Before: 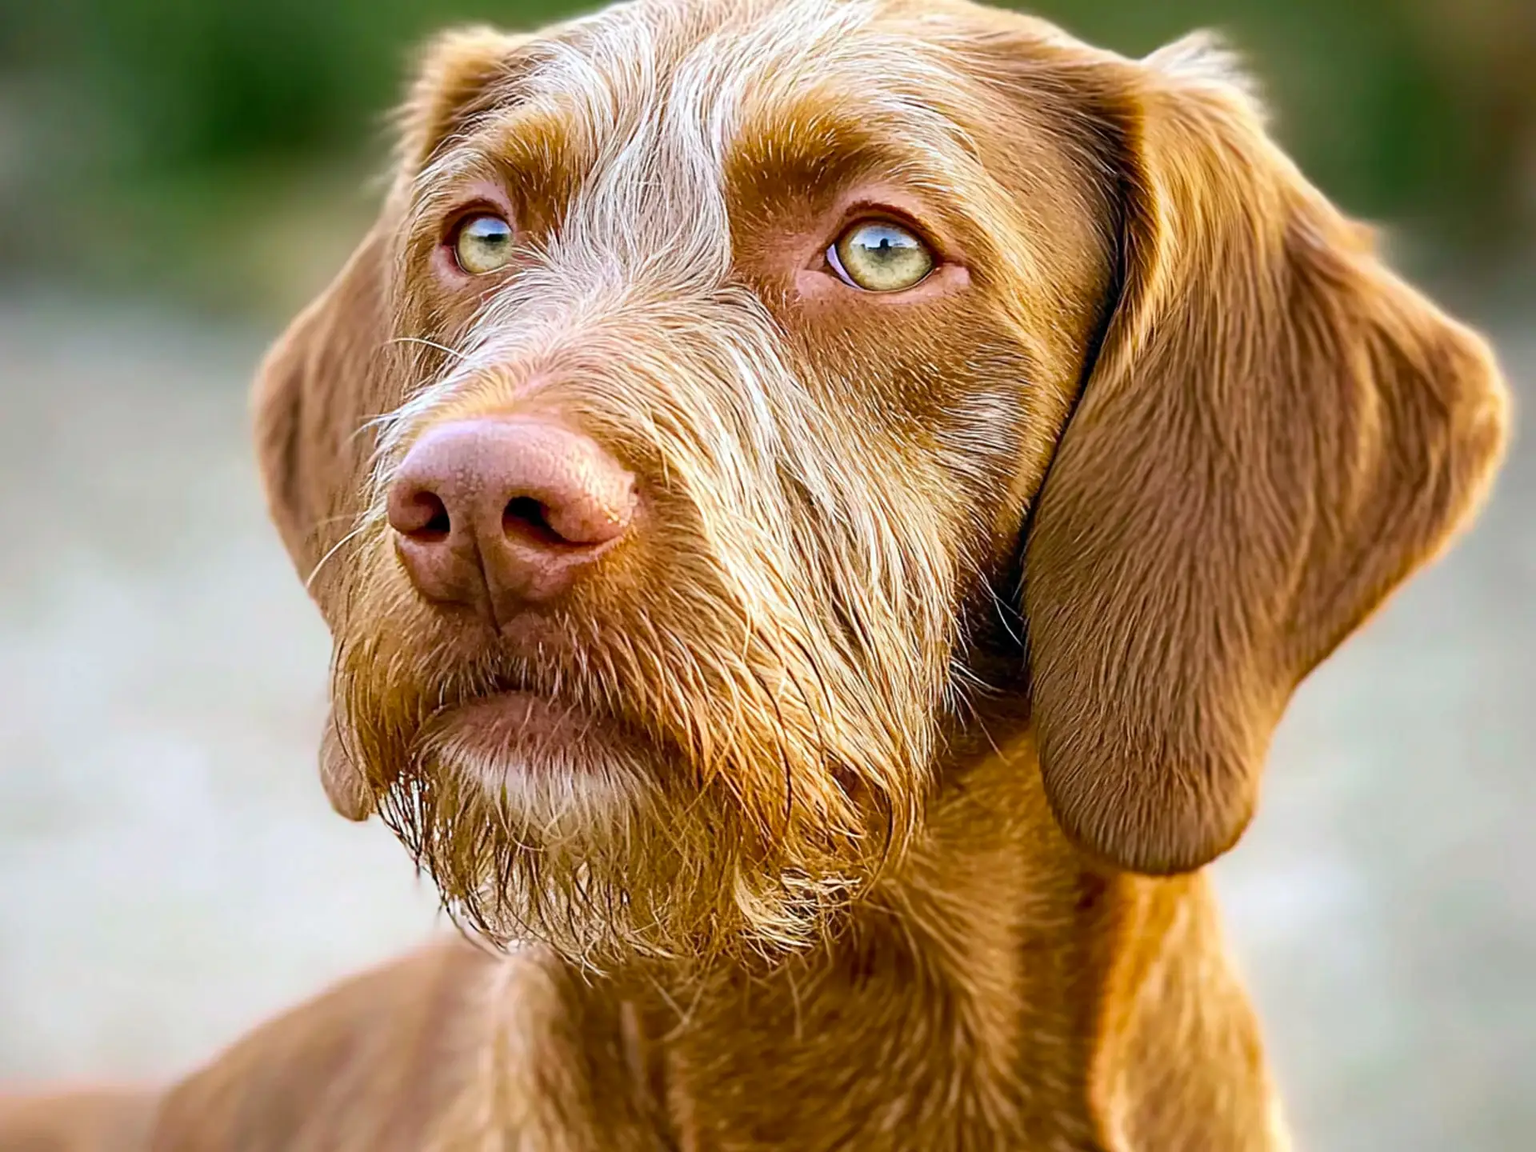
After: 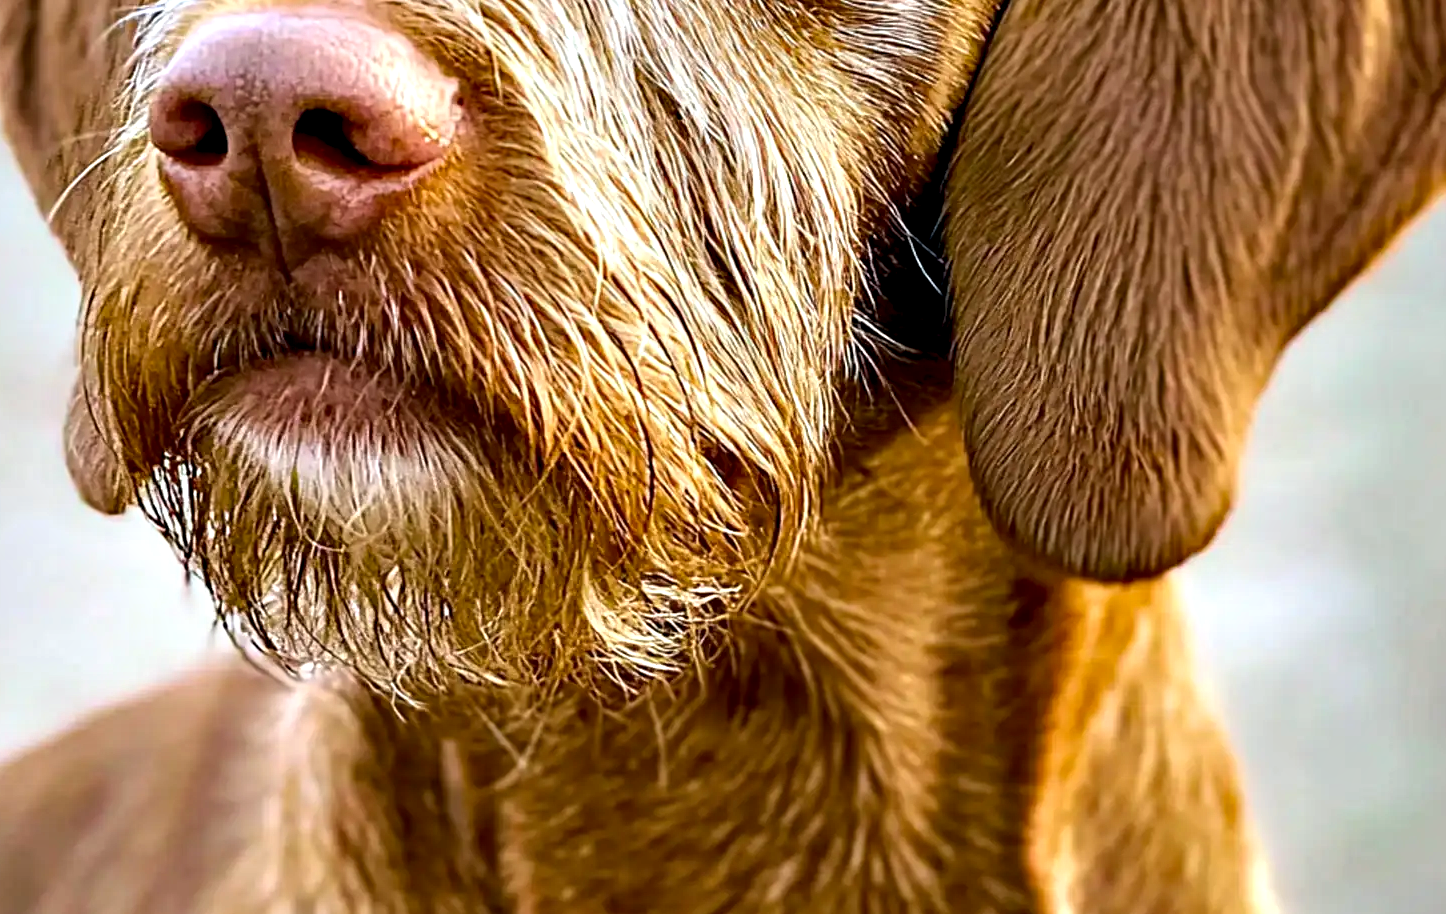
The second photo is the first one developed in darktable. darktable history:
contrast equalizer: octaves 7, y [[0.6 ×6], [0.55 ×6], [0 ×6], [0 ×6], [0 ×6]]
crop and rotate: left 17.485%, top 35.569%, right 7.167%, bottom 0.925%
